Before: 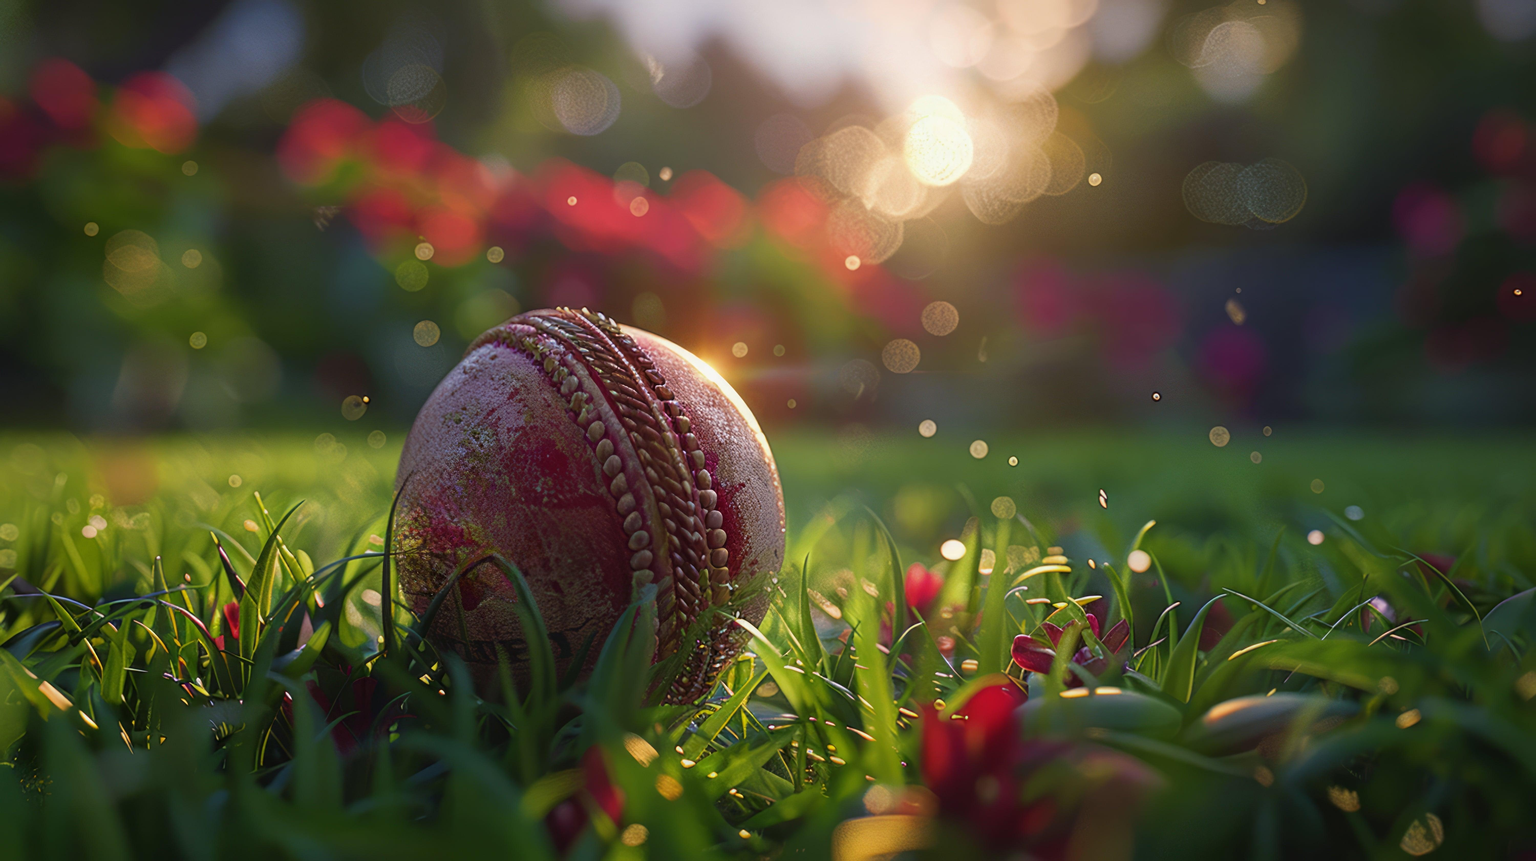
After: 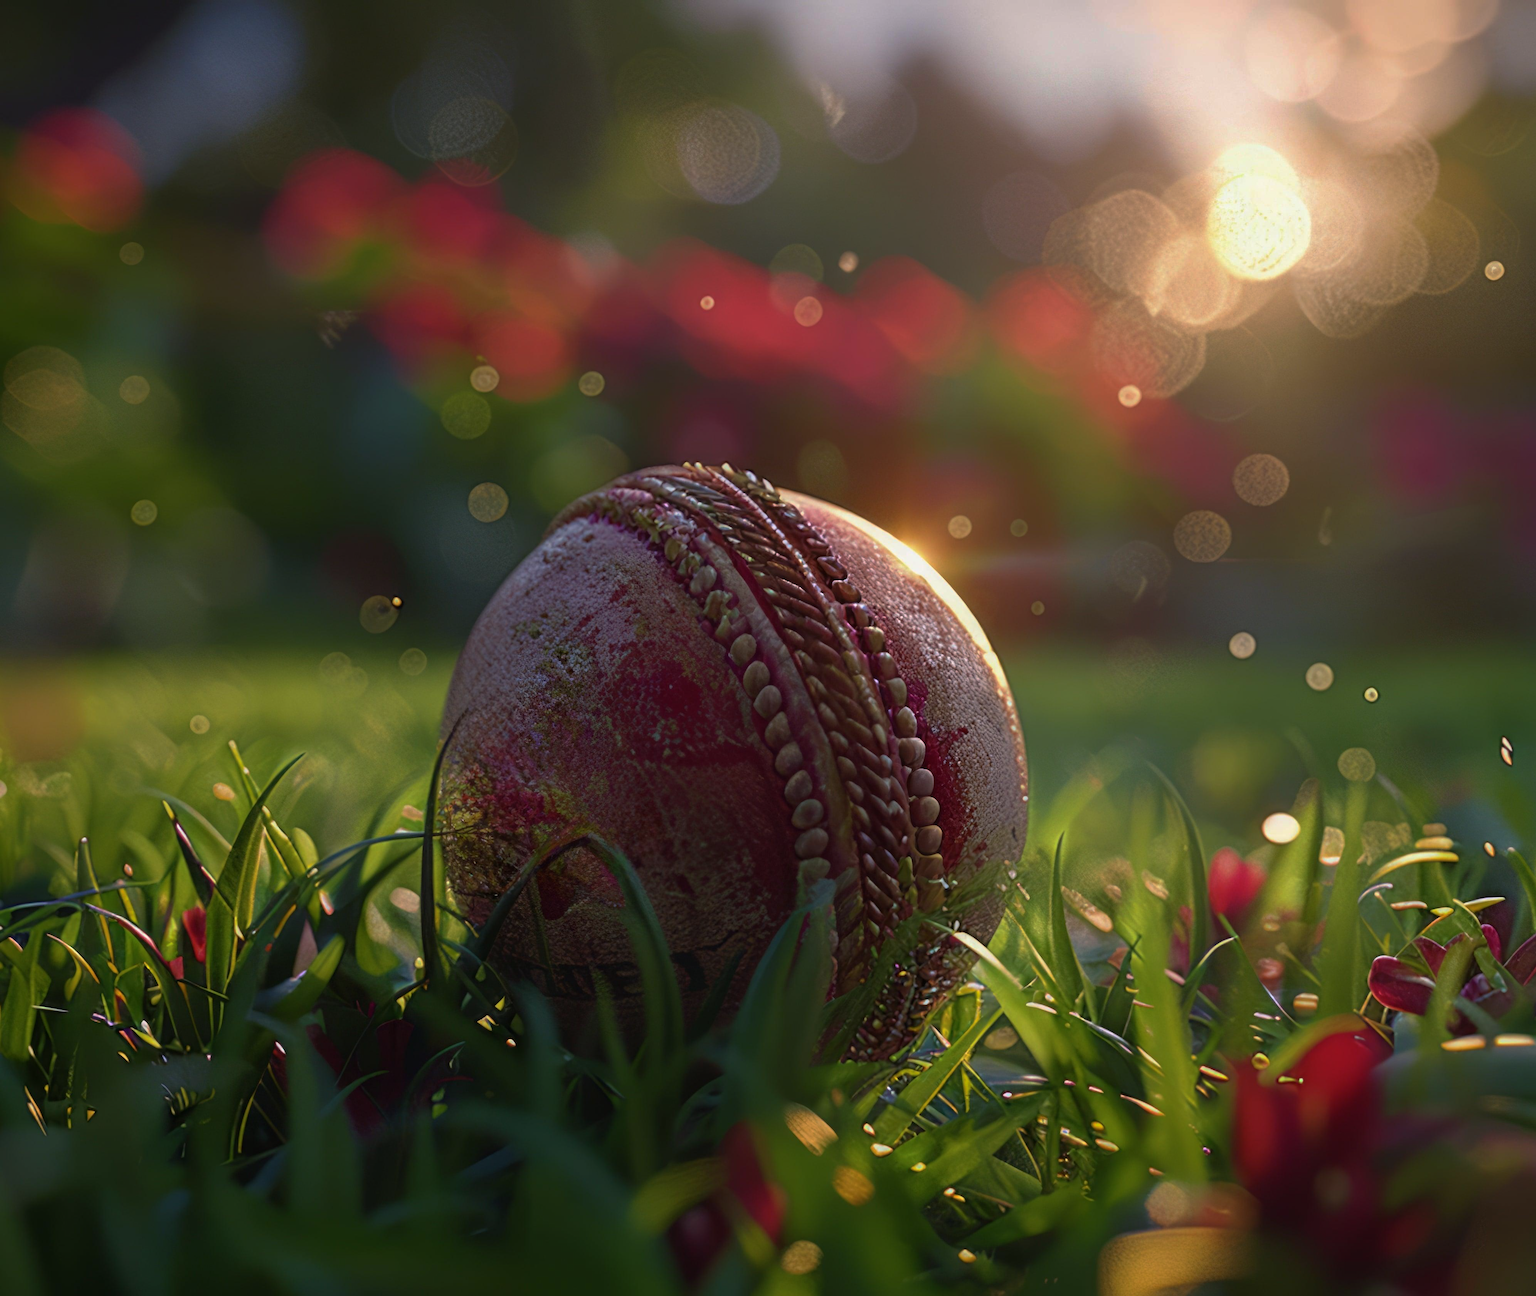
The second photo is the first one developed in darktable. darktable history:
base curve: curves: ch0 [(0, 0) (0.595, 0.418) (1, 1)], preserve colors none
crop and rotate: left 6.694%, right 26.879%
exposure: compensate highlight preservation false
